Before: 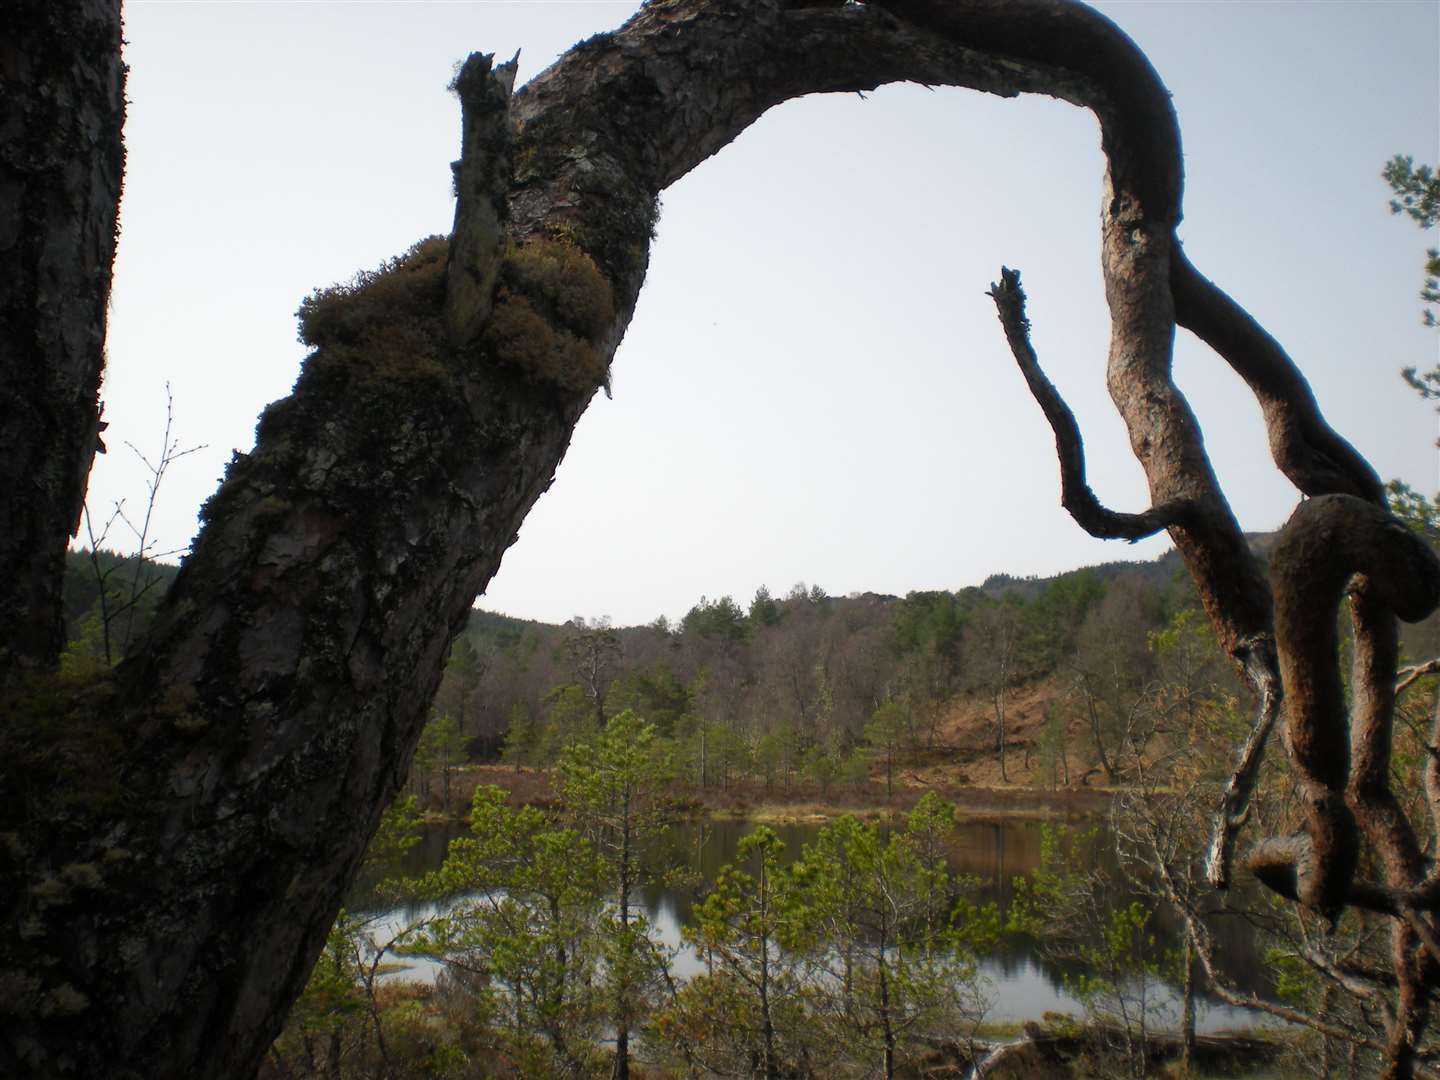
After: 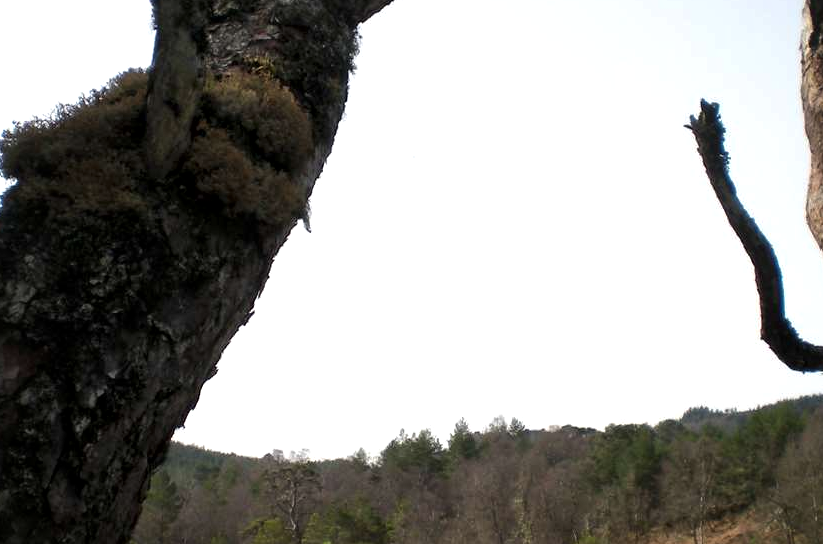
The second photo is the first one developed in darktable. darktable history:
crop: left 20.932%, top 15.471%, right 21.848%, bottom 34.081%
local contrast: mode bilateral grid, contrast 25, coarseness 60, detail 151%, midtone range 0.2
tone equalizer: -8 EV -0.417 EV, -7 EV -0.389 EV, -6 EV -0.333 EV, -5 EV -0.222 EV, -3 EV 0.222 EV, -2 EV 0.333 EV, -1 EV 0.389 EV, +0 EV 0.417 EV, edges refinement/feathering 500, mask exposure compensation -1.57 EV, preserve details no
